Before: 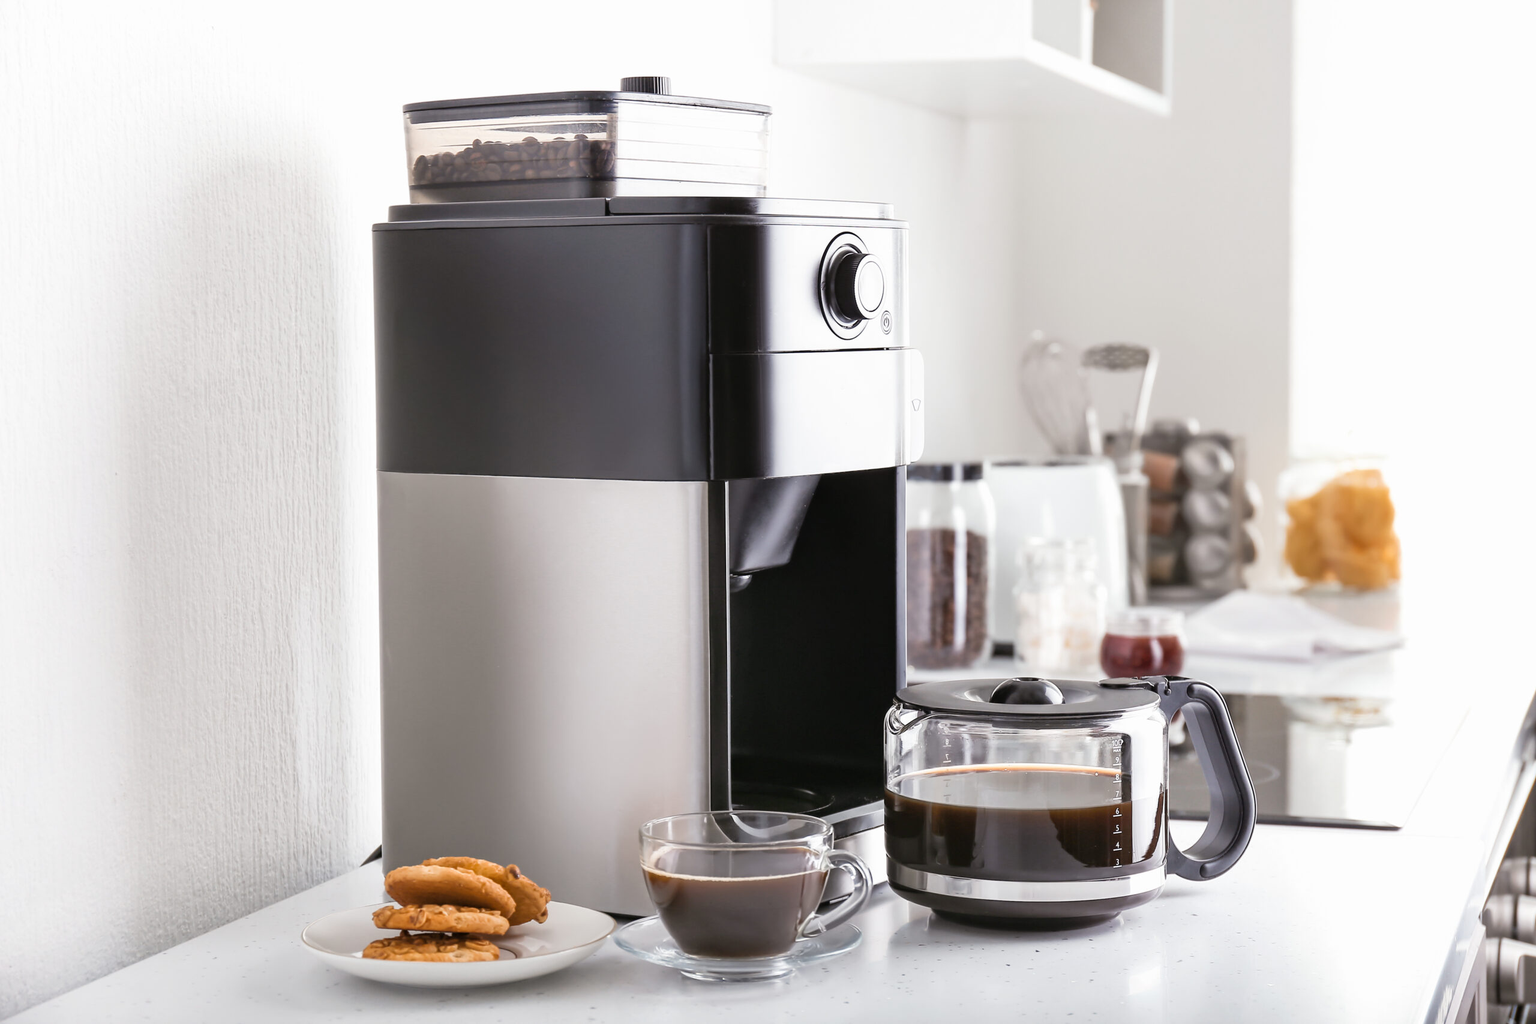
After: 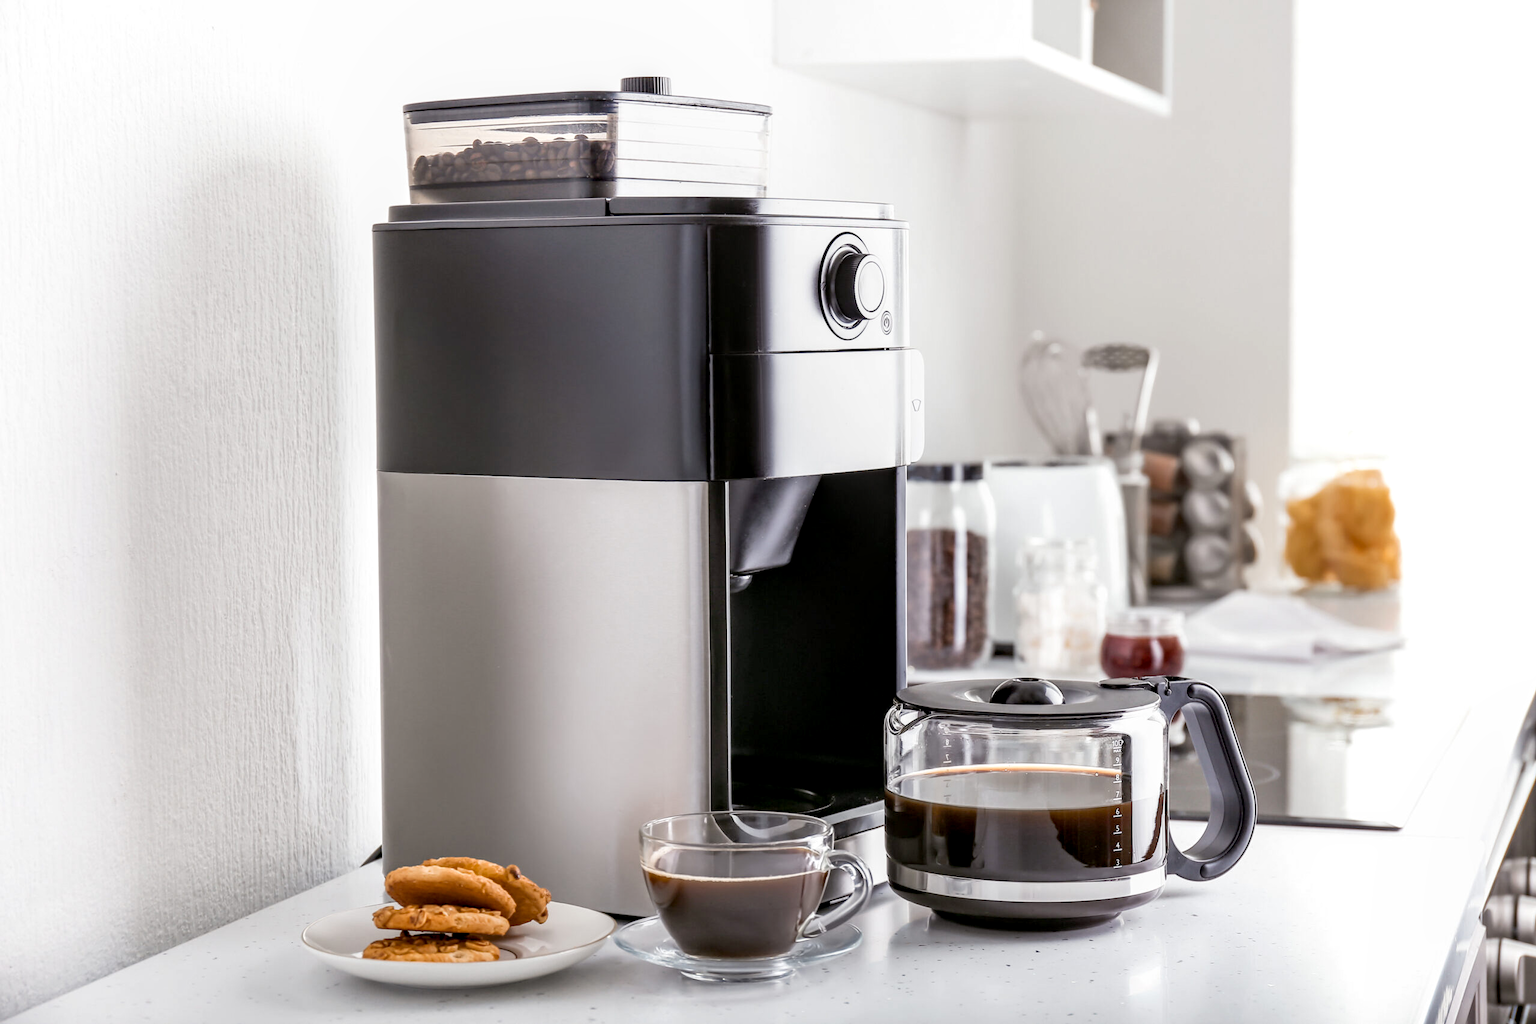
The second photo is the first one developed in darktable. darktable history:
exposure: black level correction 0.009, exposure 0.017 EV, compensate highlight preservation false
local contrast: on, module defaults
